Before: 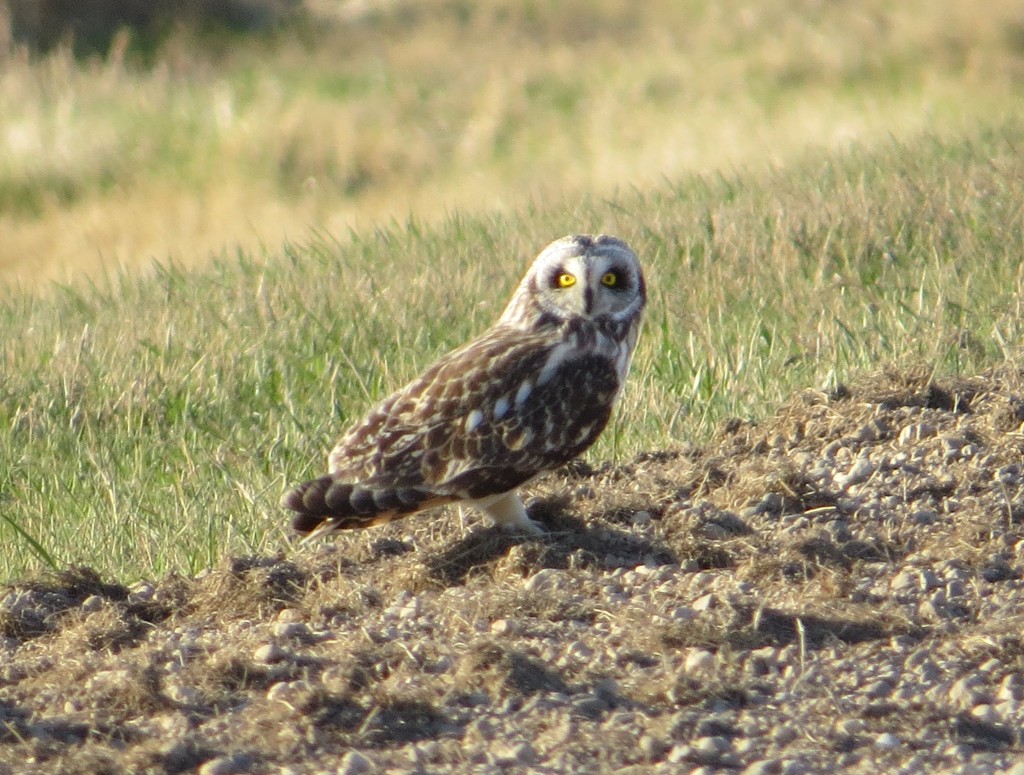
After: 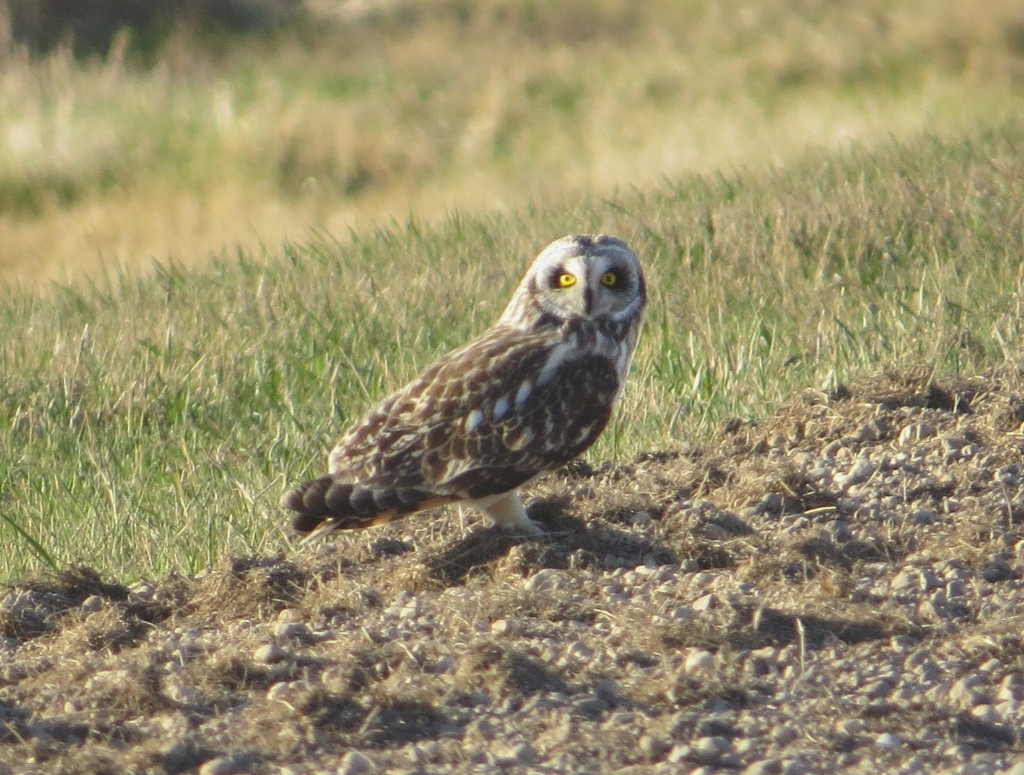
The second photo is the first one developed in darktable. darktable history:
exposure: black level correction -0.015, exposure -0.133 EV, compensate exposure bias true, compensate highlight preservation false
shadows and highlights: shadows color adjustment 97.99%, highlights color adjustment 57.82%, low approximation 0.01, soften with gaussian
